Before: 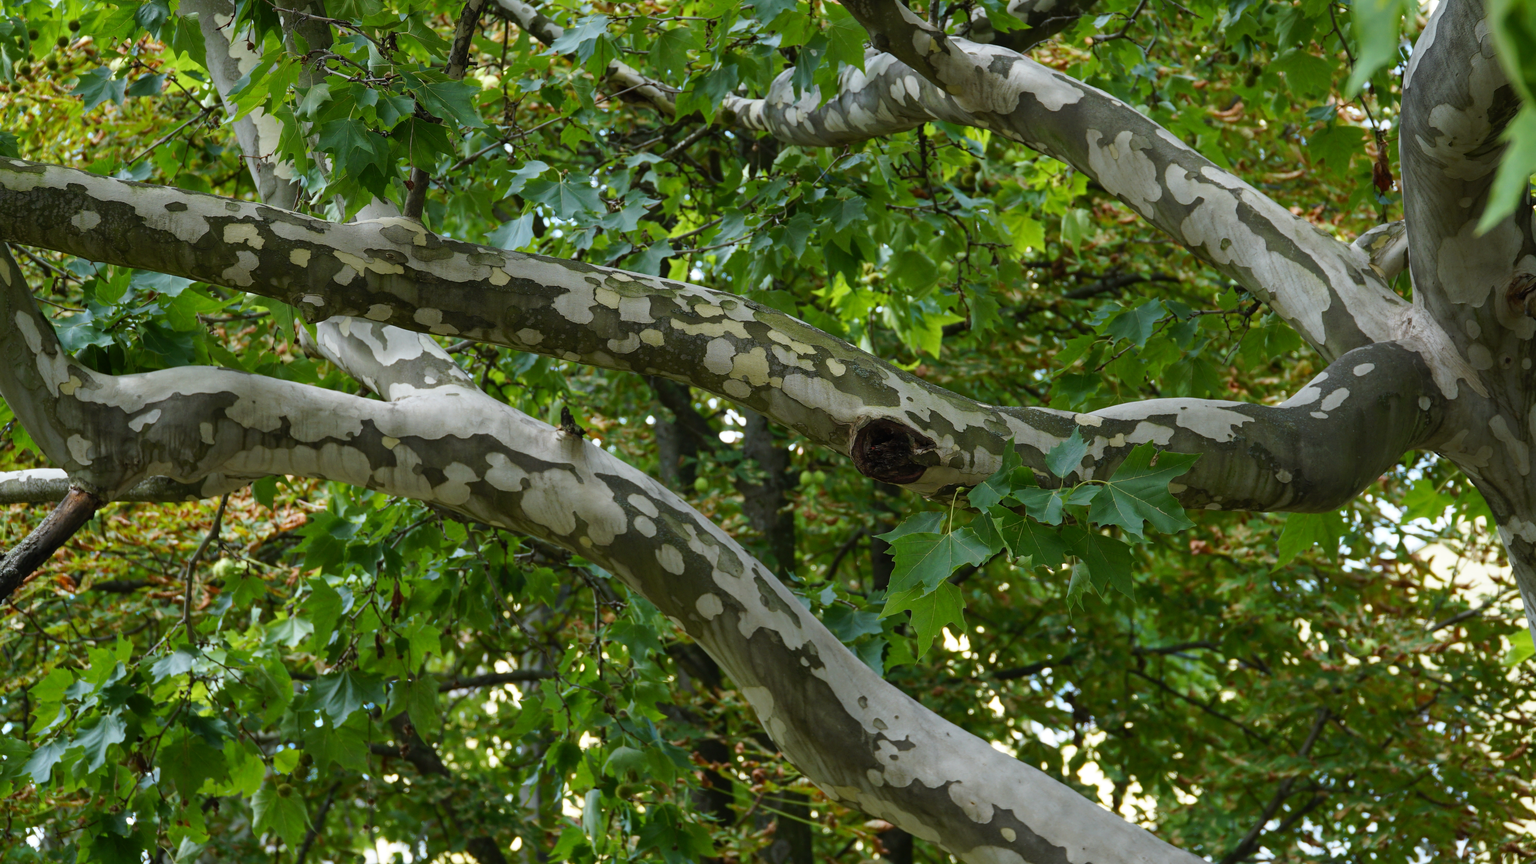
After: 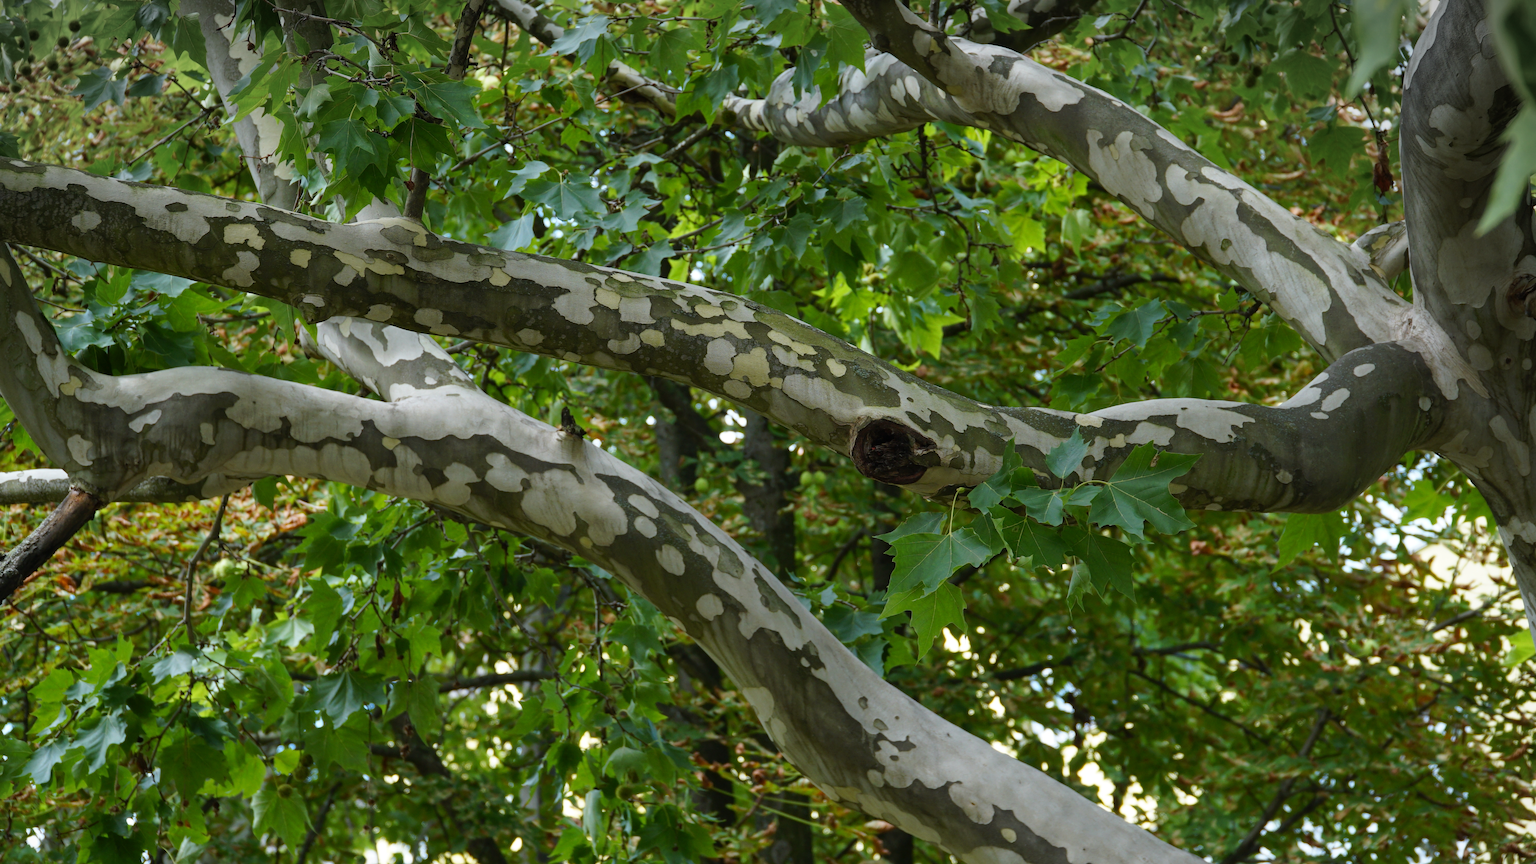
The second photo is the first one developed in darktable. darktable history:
vignetting: fall-off start 99.91%, center (-0.026, 0.398), width/height ratio 1.307
